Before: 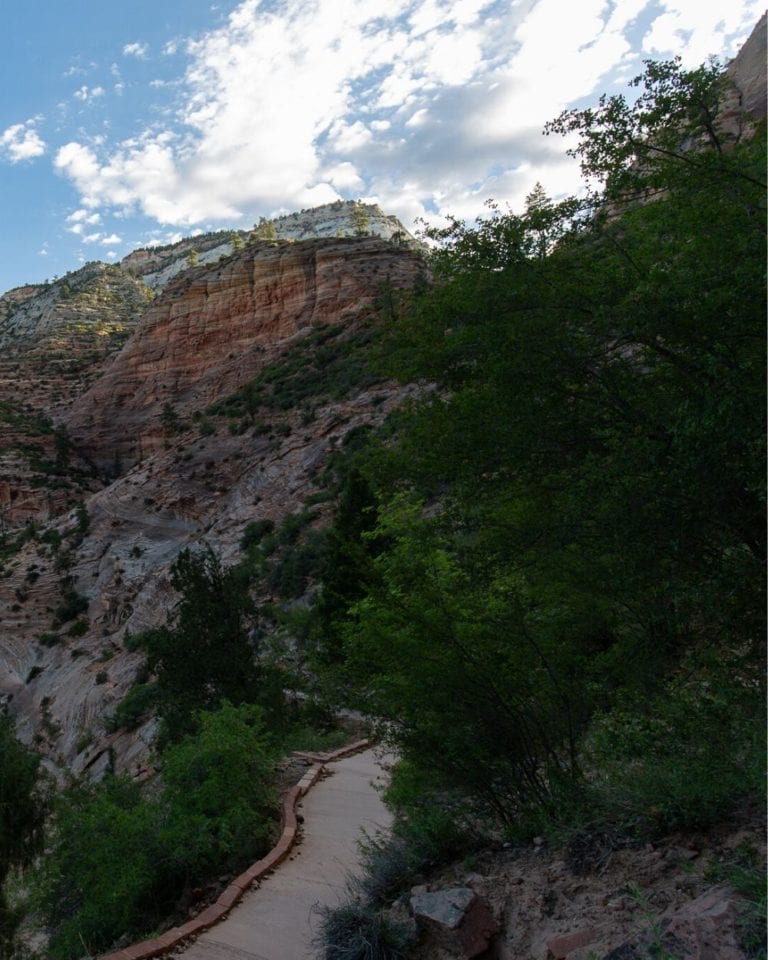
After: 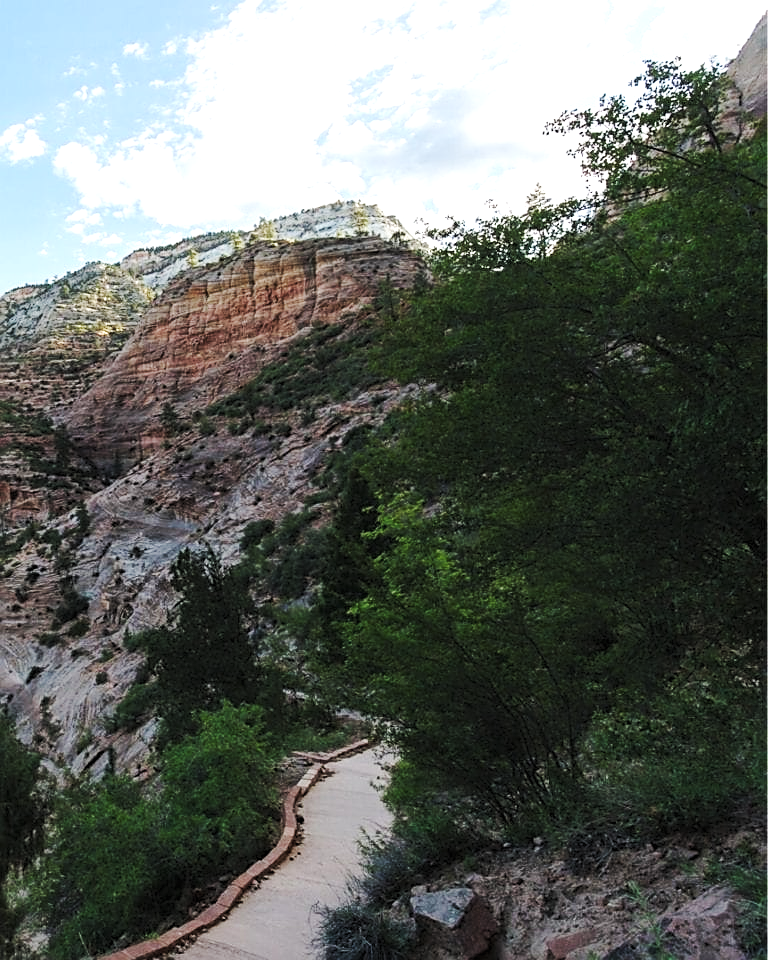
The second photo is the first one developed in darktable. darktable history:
base curve: curves: ch0 [(0, 0.007) (0.028, 0.063) (0.121, 0.311) (0.46, 0.743) (0.859, 0.957) (1, 1)], preserve colors none
levels: levels [0.062, 0.494, 0.925]
sharpen: amount 0.491
